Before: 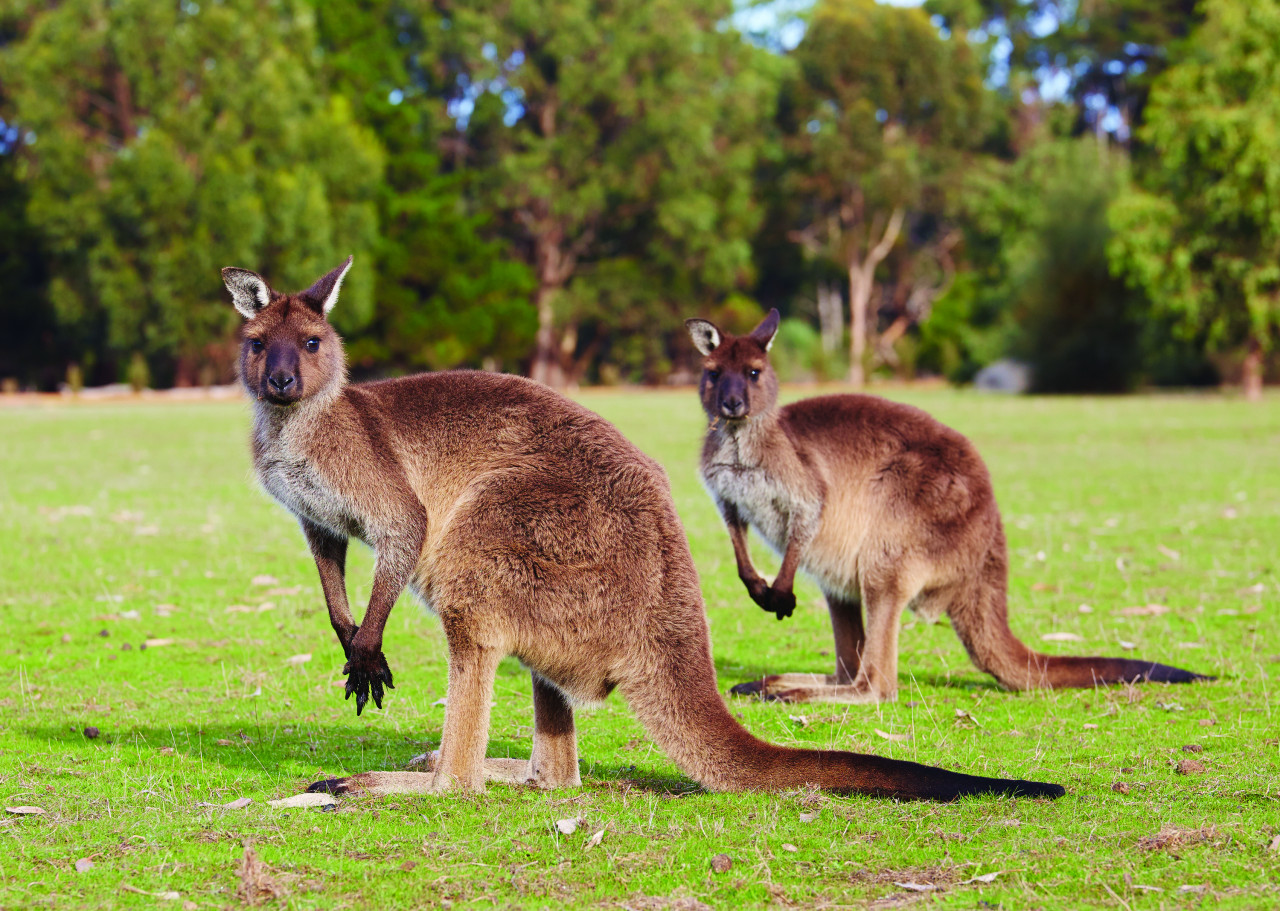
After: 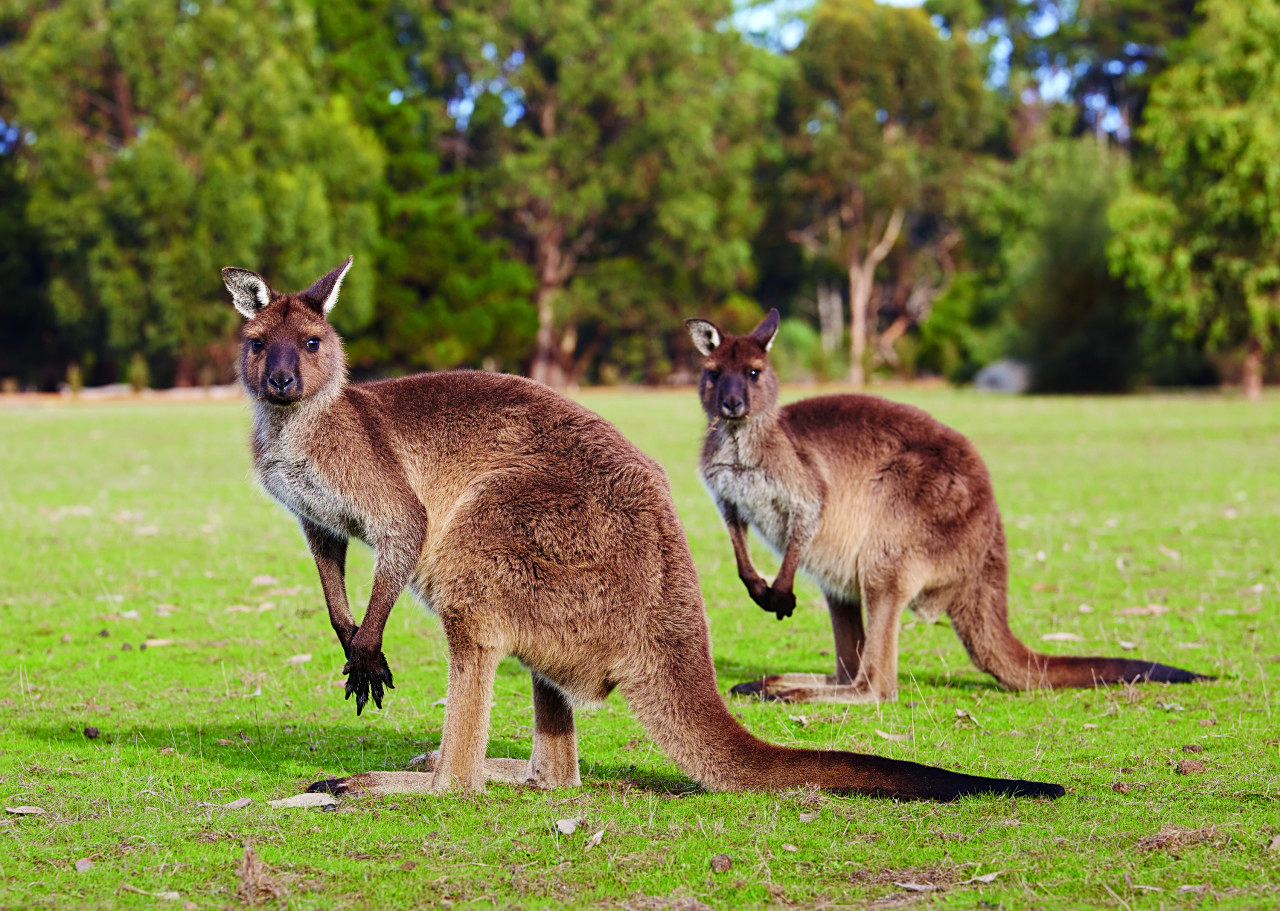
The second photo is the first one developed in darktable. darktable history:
sharpen: amount 0.2
local contrast: highlights 100%, shadows 100%, detail 120%, midtone range 0.2
graduated density: rotation -180°, offset 27.42
shadows and highlights: shadows -10, white point adjustment 1.5, highlights 10
